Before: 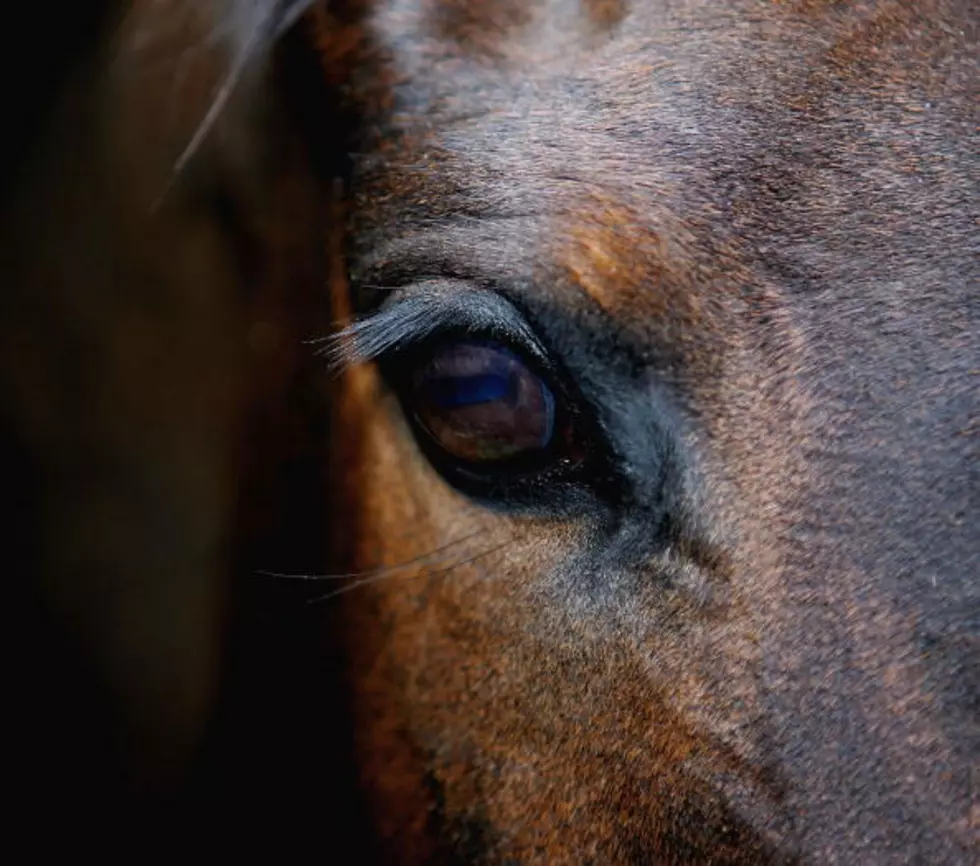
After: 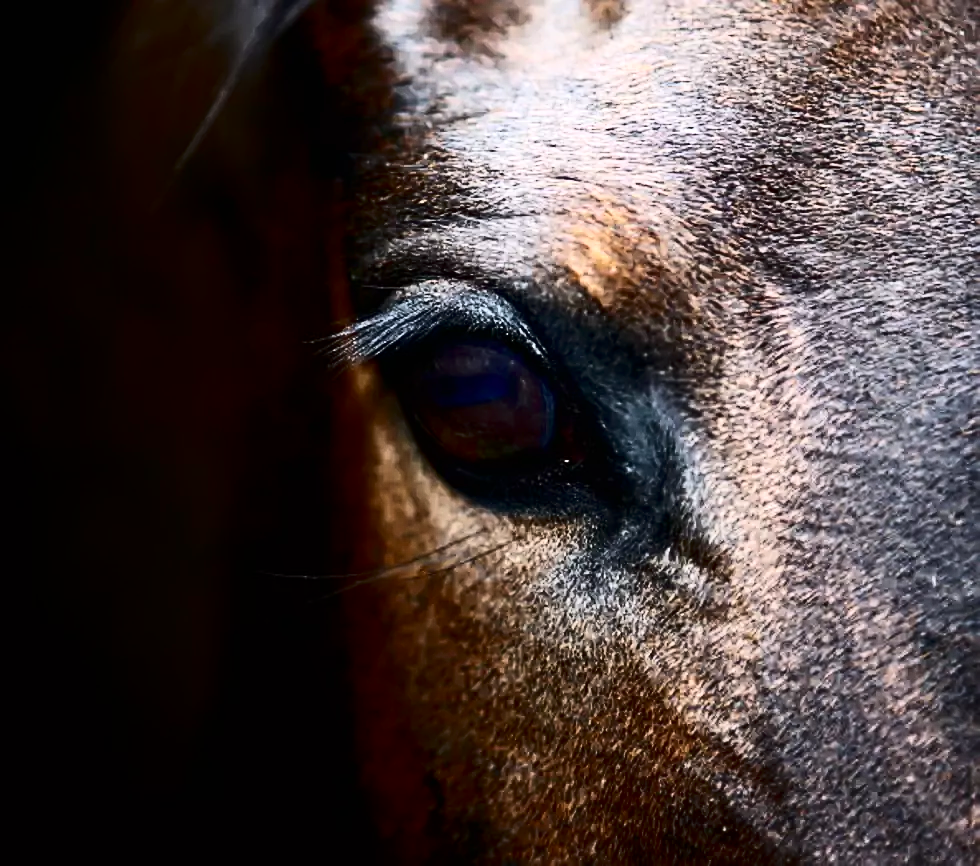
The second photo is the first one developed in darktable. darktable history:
sharpen: amount 0.499
tone equalizer: -8 EV -0.761 EV, -7 EV -0.725 EV, -6 EV -0.62 EV, -5 EV -0.386 EV, -3 EV 0.375 EV, -2 EV 0.6 EV, -1 EV 0.691 EV, +0 EV 0.737 EV, smoothing diameter 24.94%, edges refinement/feathering 7.67, preserve details guided filter
contrast brightness saturation: contrast 0.499, saturation -0.088
